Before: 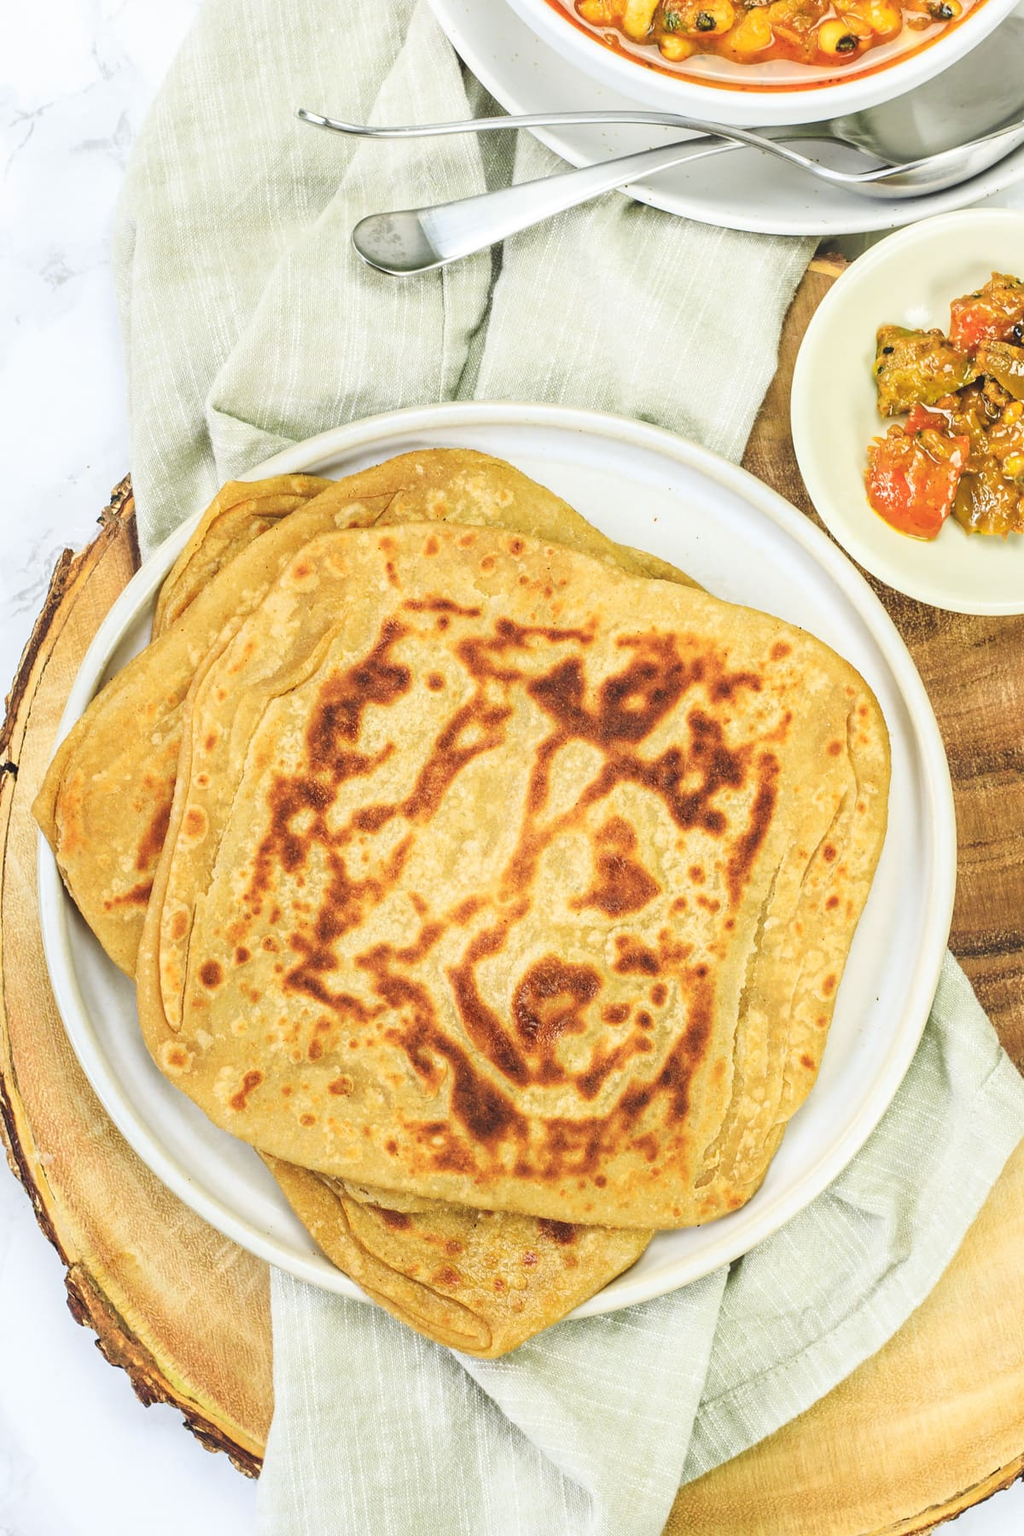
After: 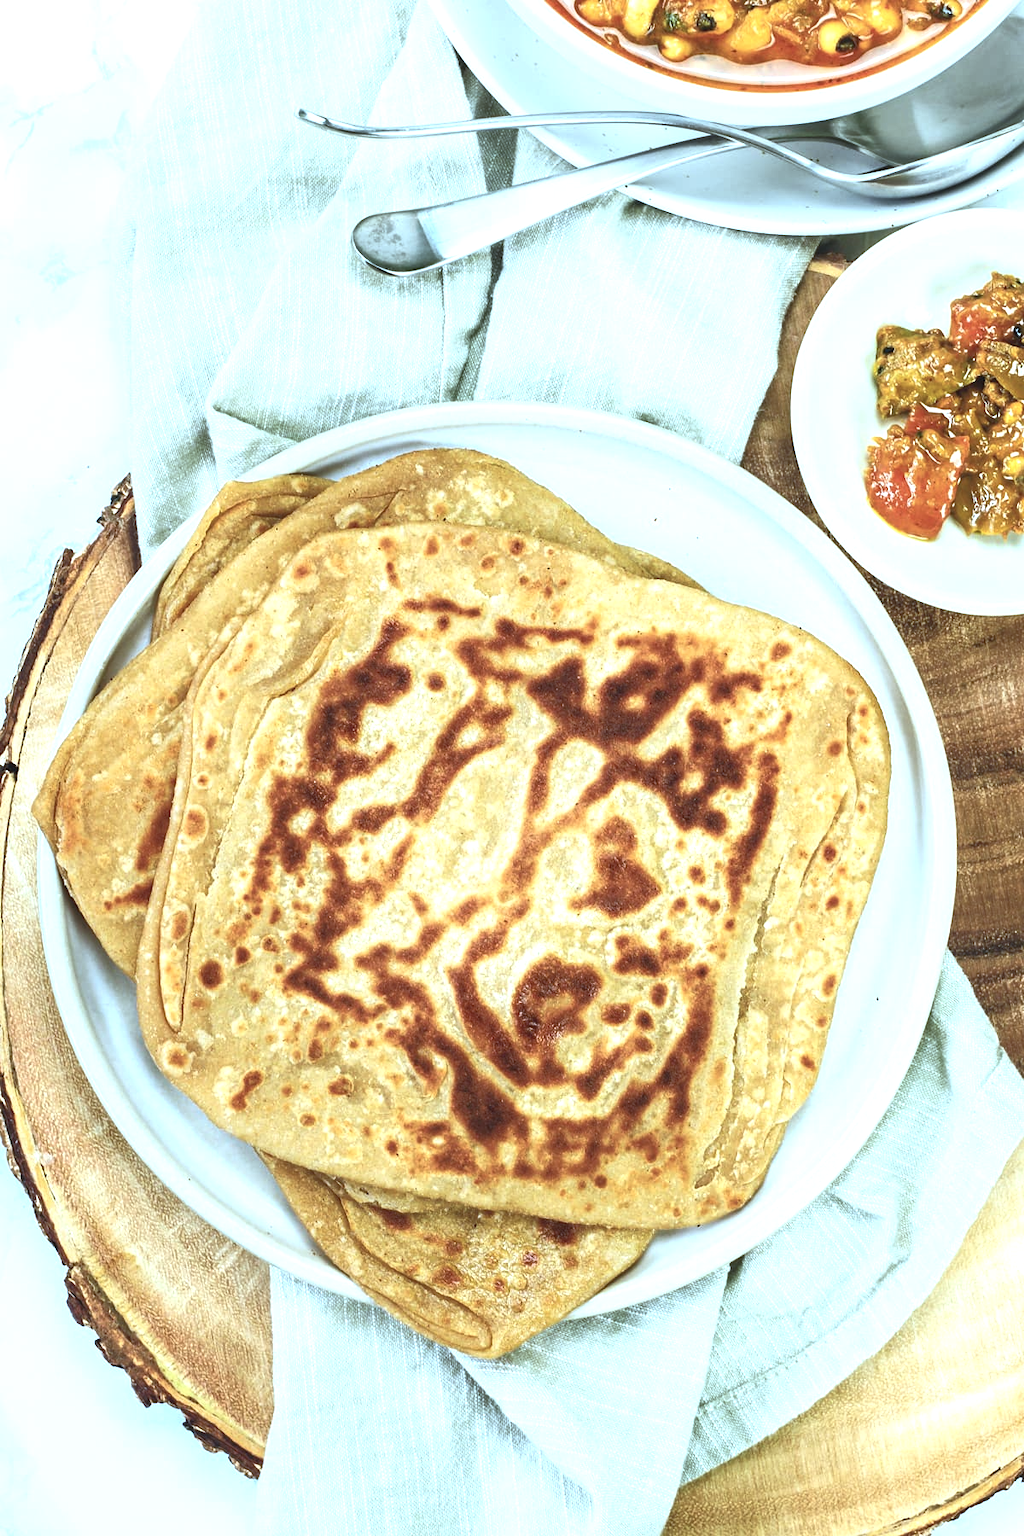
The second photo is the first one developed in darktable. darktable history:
exposure: exposure 0.485 EV, compensate highlight preservation false
color correction: highlights a* -9.73, highlights b* -21.22
rgb curve: curves: ch0 [(0, 0) (0.415, 0.237) (1, 1)]
